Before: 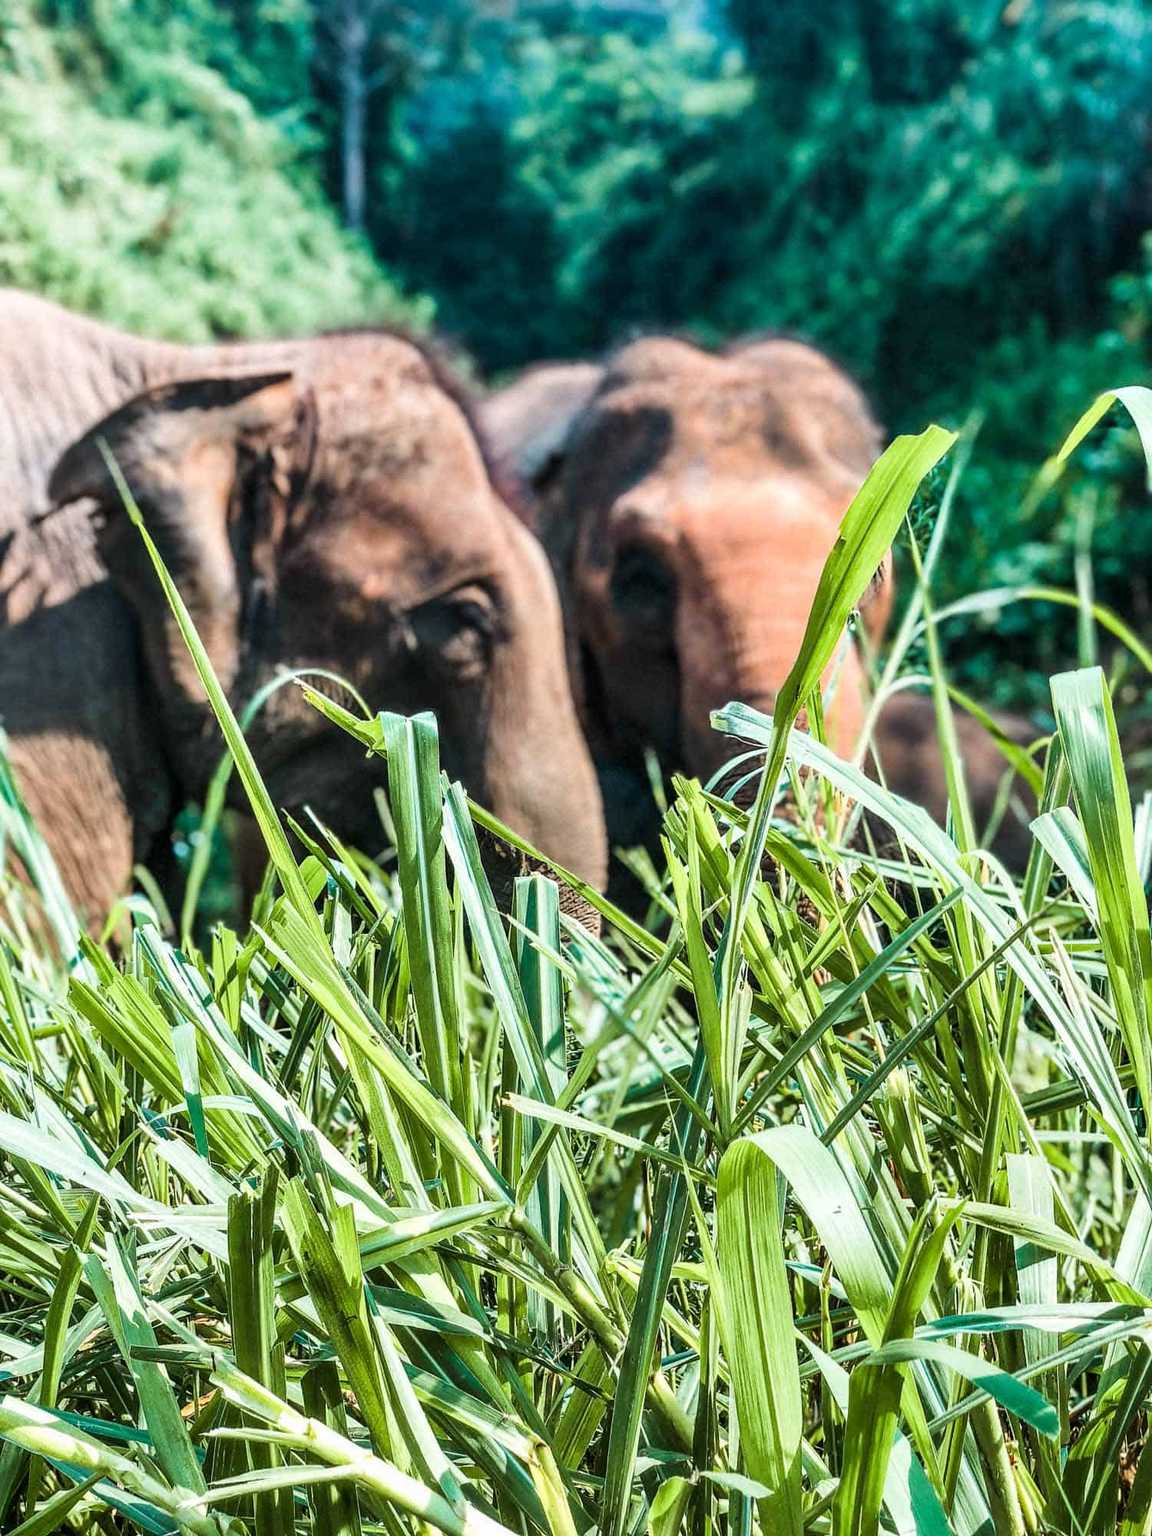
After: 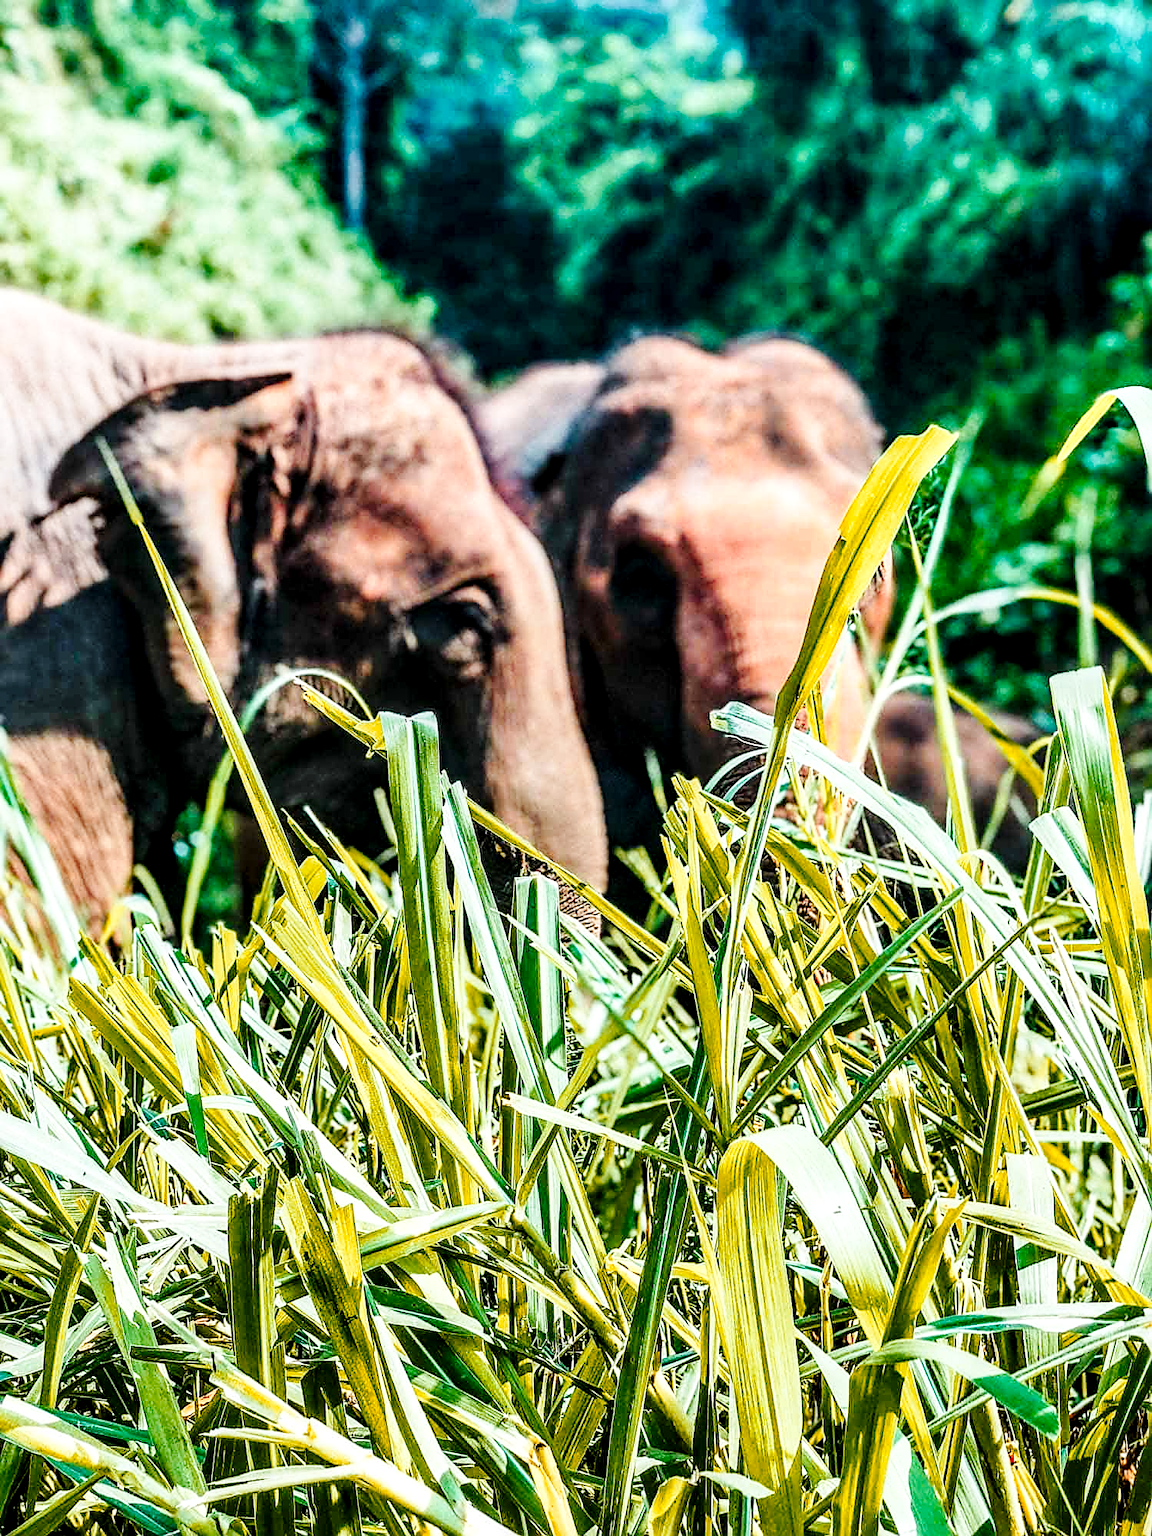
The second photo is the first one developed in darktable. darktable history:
color zones: curves: ch1 [(0.24, 0.634) (0.75, 0.5)]; ch2 [(0.253, 0.437) (0.745, 0.491)]
base curve: curves: ch0 [(0, 0) (0.036, 0.025) (0.121, 0.166) (0.206, 0.329) (0.605, 0.79) (1, 1)], preserve colors none
local contrast: highlights 30%, shadows 76%, midtone range 0.746
sharpen: on, module defaults
